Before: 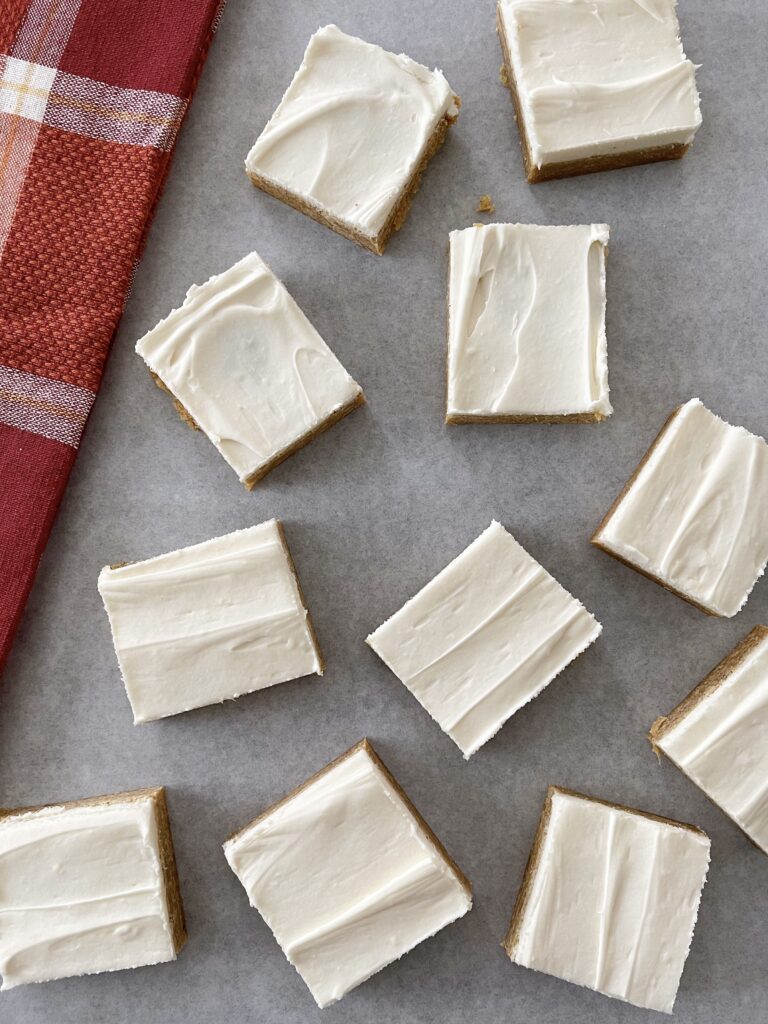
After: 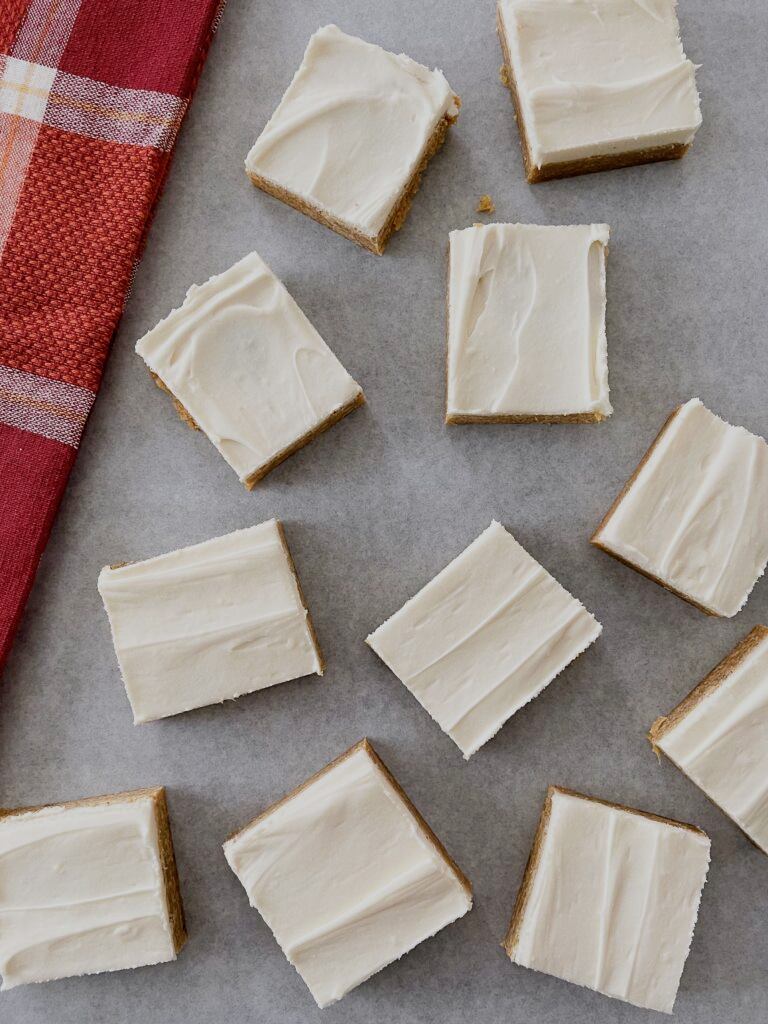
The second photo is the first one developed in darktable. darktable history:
filmic rgb: black relative exposure -7.65 EV, white relative exposure 4.56 EV, threshold 3.04 EV, hardness 3.61, enable highlight reconstruction true
